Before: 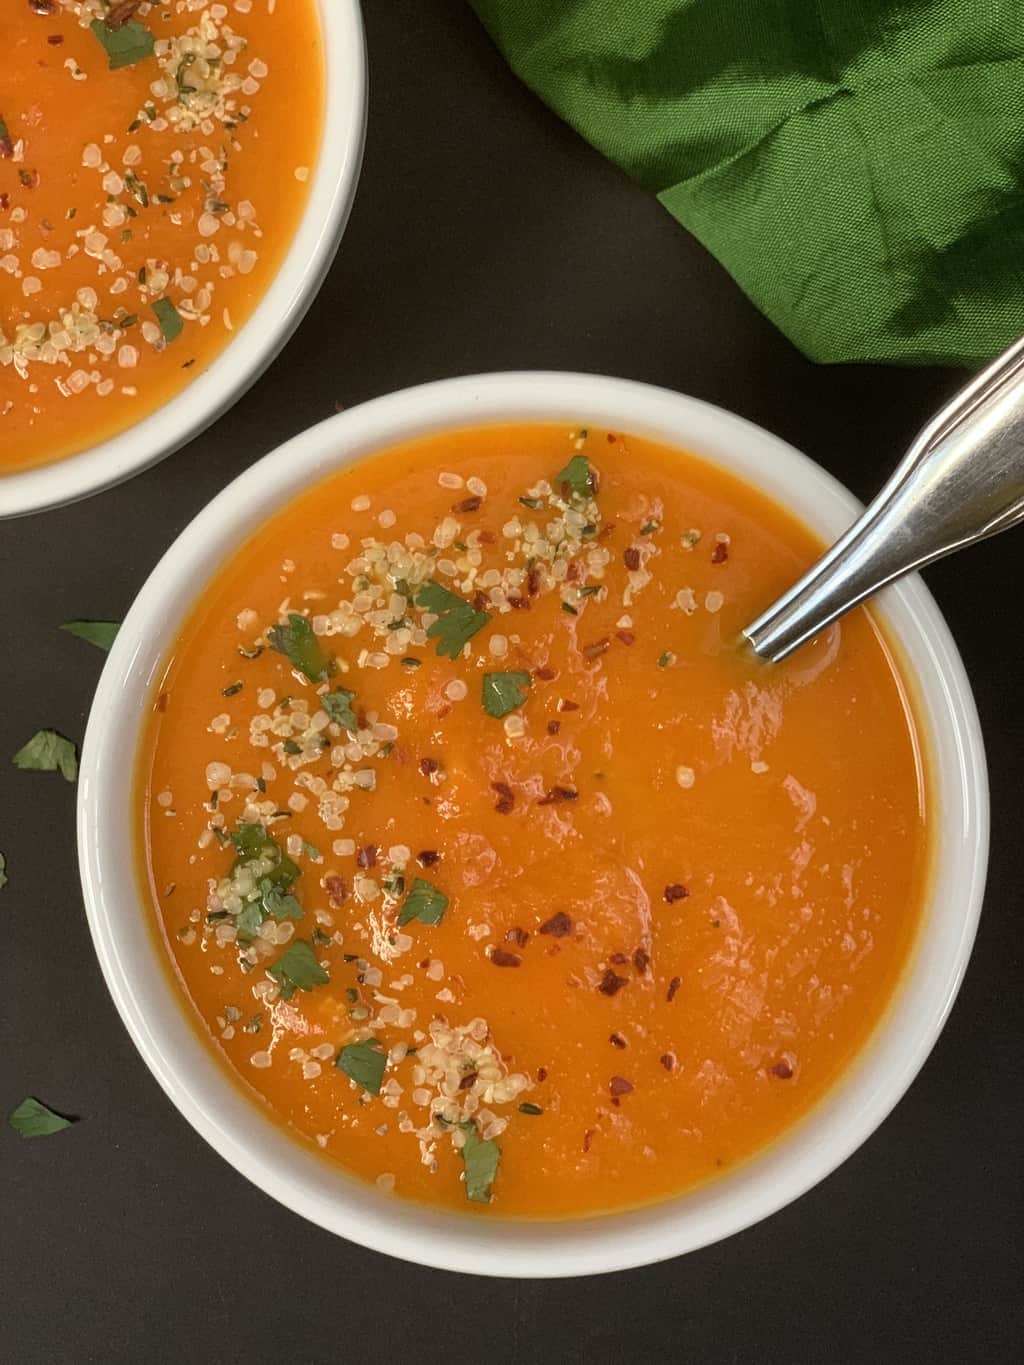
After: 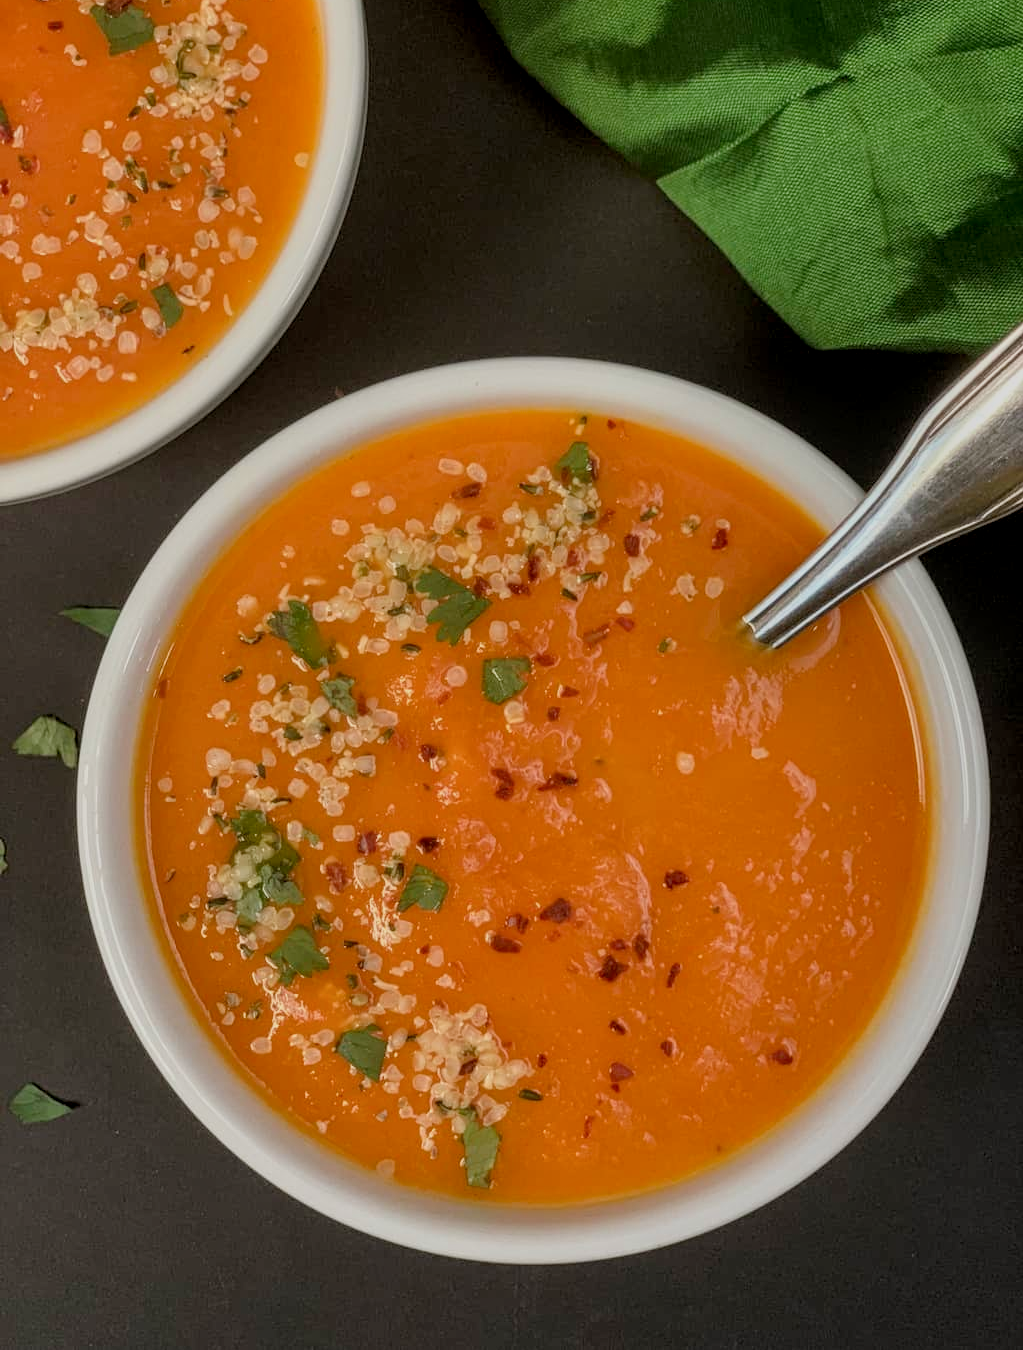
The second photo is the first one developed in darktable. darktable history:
crop: top 1.06%, right 0.095%
local contrast: detail 130%
filmic rgb: middle gray luminance 18.41%, black relative exposure -10.51 EV, white relative exposure 3.4 EV, target black luminance 0%, hardness 6.02, latitude 98.44%, contrast 0.837, shadows ↔ highlights balance 0.371%
